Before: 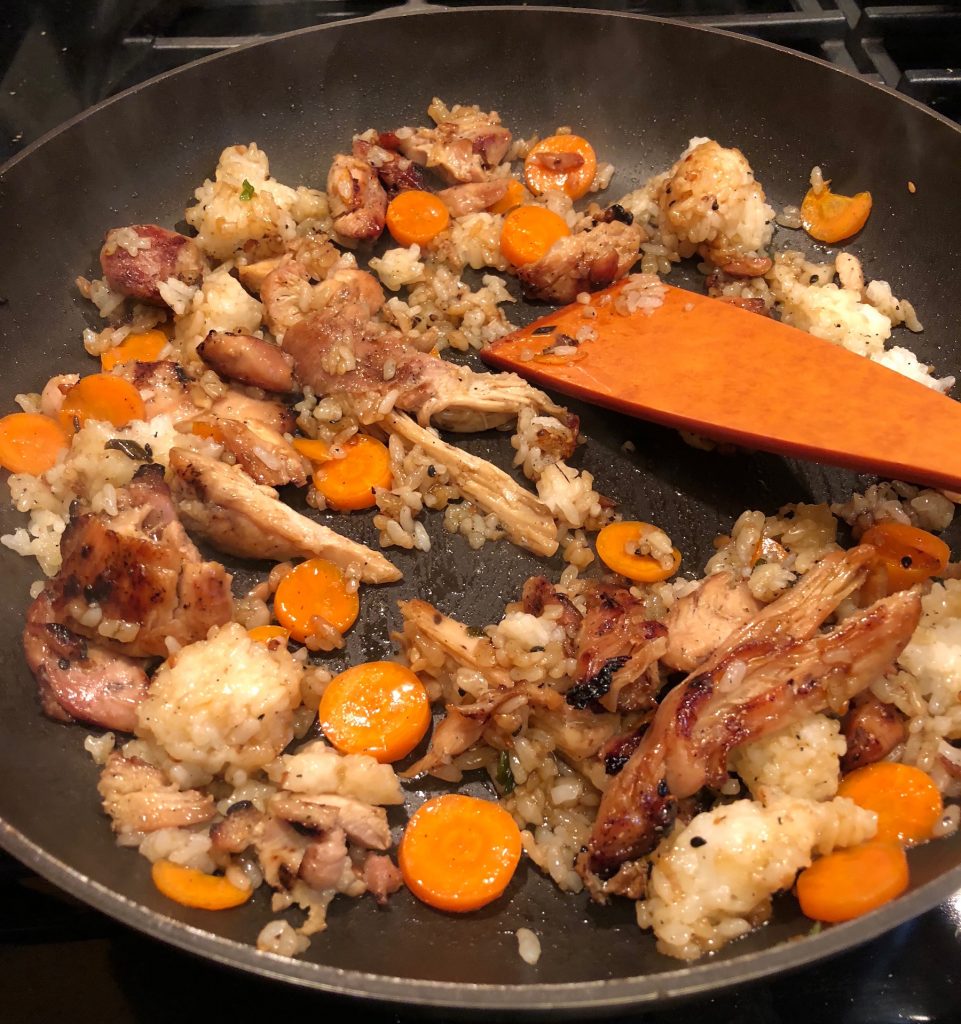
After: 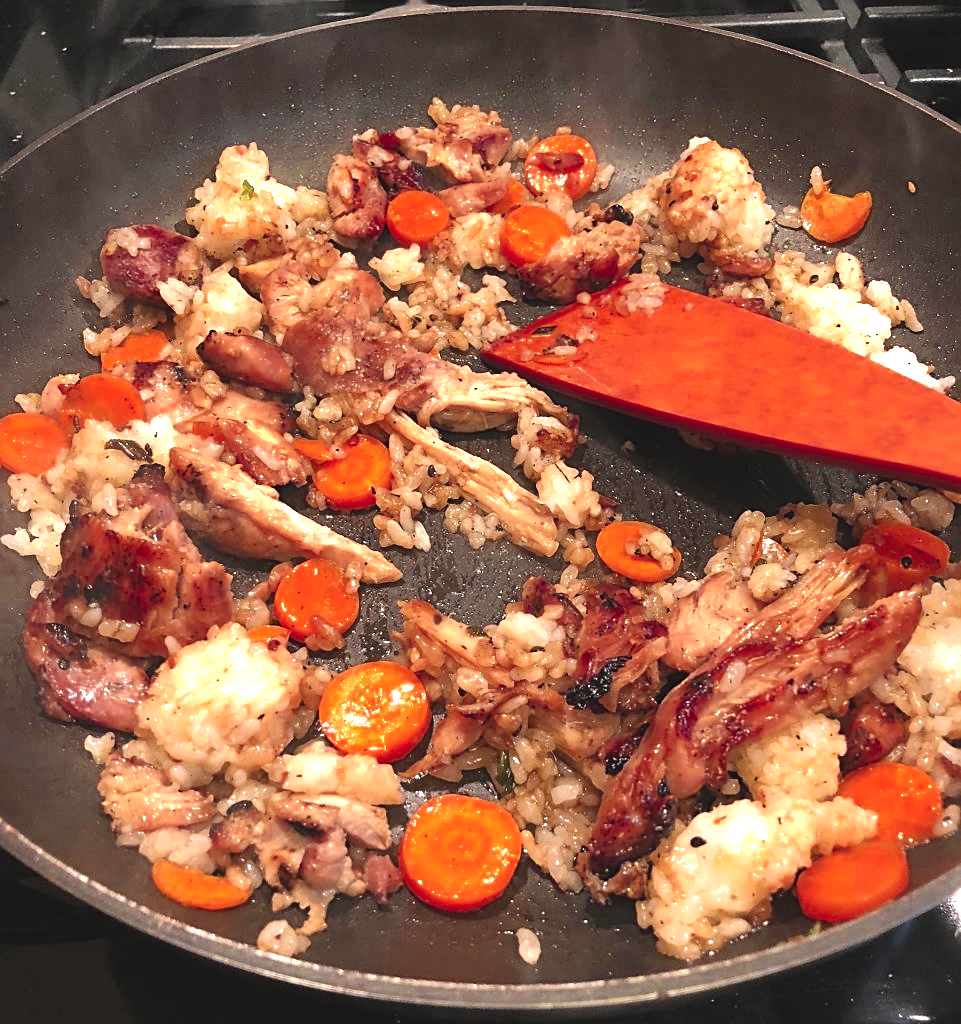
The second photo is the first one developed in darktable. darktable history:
exposure: black level correction -0.005, exposure 1 EV, compensate highlight preservation false
tone curve: curves: ch0 [(0, 0.012) (0.056, 0.046) (0.218, 0.213) (0.606, 0.62) (0.82, 0.846) (1, 1)]; ch1 [(0, 0) (0.226, 0.261) (0.403, 0.437) (0.469, 0.472) (0.495, 0.499) (0.508, 0.503) (0.545, 0.555) (0.59, 0.598) (0.686, 0.728) (1, 1)]; ch2 [(0, 0) (0.269, 0.299) (0.459, 0.45) (0.498, 0.499) (0.523, 0.512) (0.568, 0.558) (0.634, 0.617) (0.698, 0.677) (0.806, 0.769) (1, 1)], color space Lab, independent channels, preserve colors none
sharpen: on, module defaults
color zones: curves: ch0 [(0.035, 0.242) (0.25, 0.5) (0.384, 0.214) (0.488, 0.255) (0.75, 0.5)]; ch1 [(0.063, 0.379) (0.25, 0.5) (0.354, 0.201) (0.489, 0.085) (0.729, 0.271)]; ch2 [(0.25, 0.5) (0.38, 0.517) (0.442, 0.51) (0.735, 0.456)]
